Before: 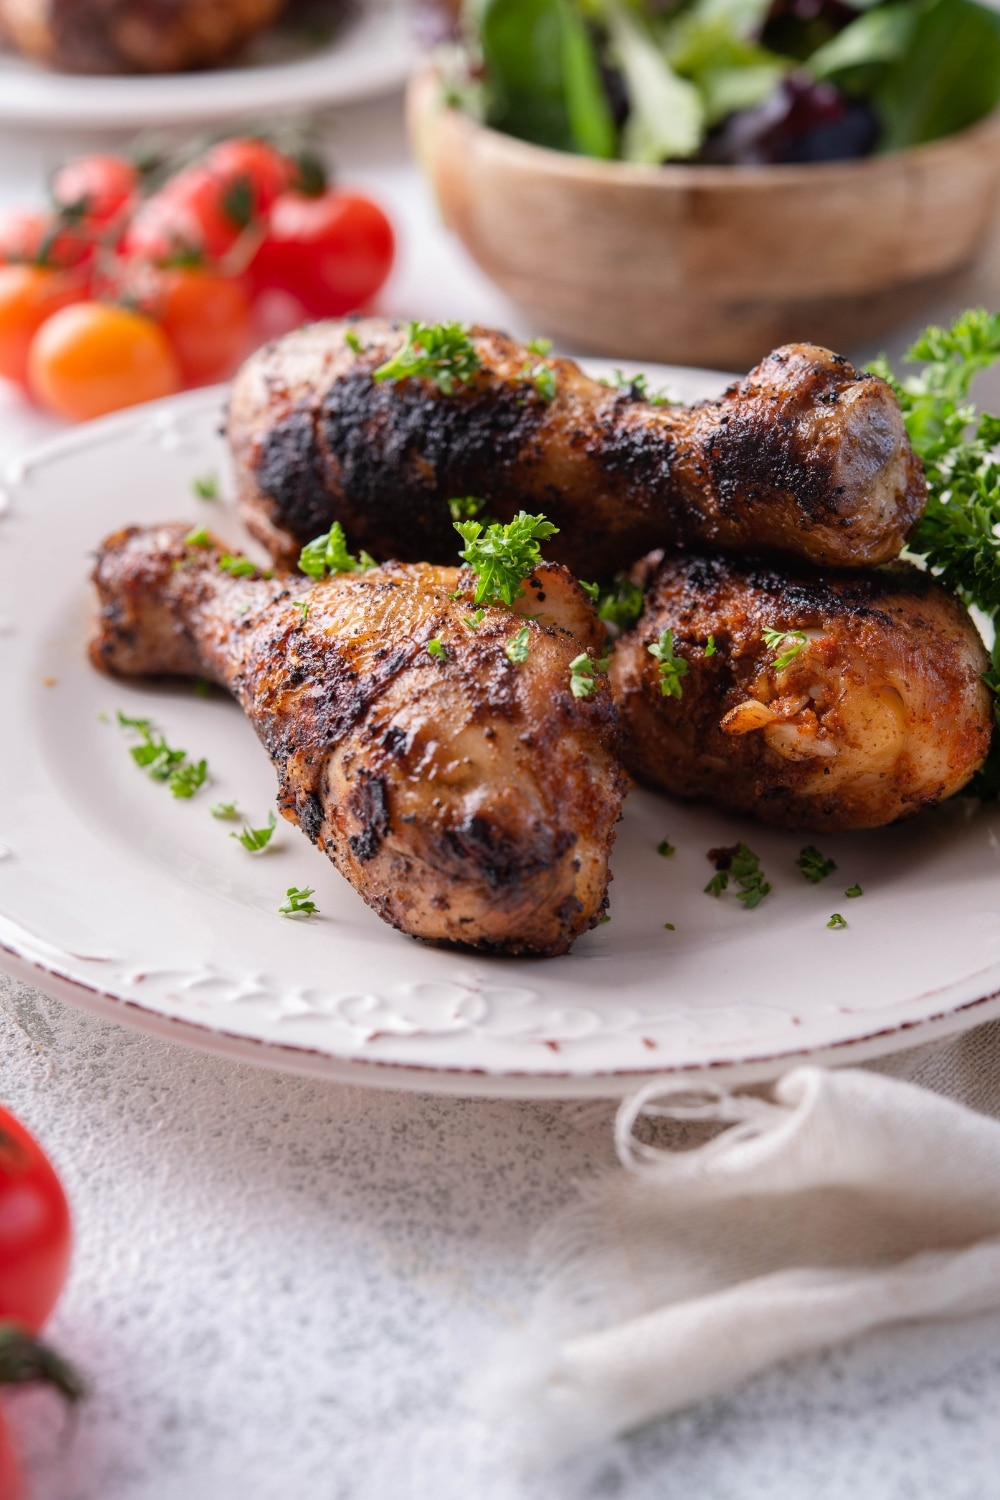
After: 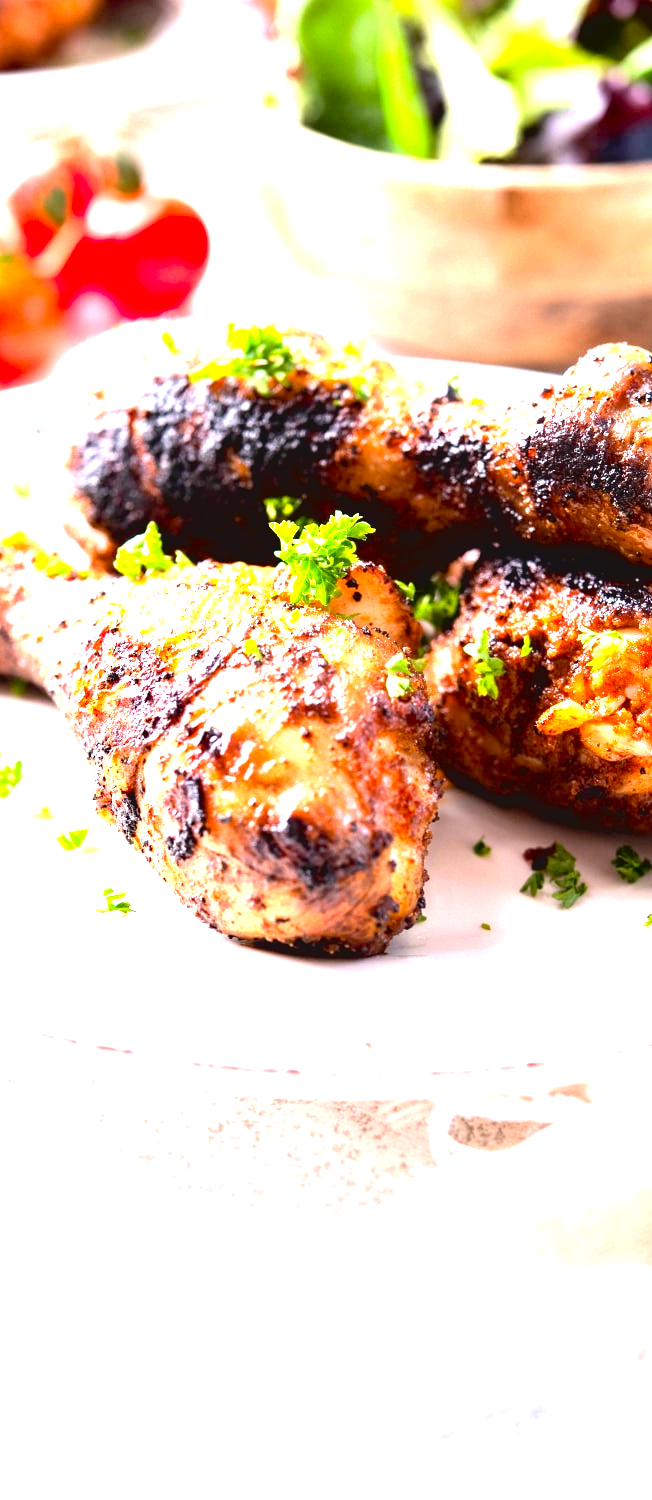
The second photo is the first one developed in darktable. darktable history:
contrast brightness saturation: contrast -0.103, brightness 0.043, saturation 0.075
tone equalizer: -8 EV -0.734 EV, -7 EV -0.707 EV, -6 EV -0.597 EV, -5 EV -0.37 EV, -3 EV 0.386 EV, -2 EV 0.6 EV, -1 EV 0.686 EV, +0 EV 0.734 EV, edges refinement/feathering 500, mask exposure compensation -1.57 EV, preserve details no
exposure: black level correction 0.005, exposure 2.075 EV, compensate highlight preservation false
crop and rotate: left 18.403%, right 16.361%
